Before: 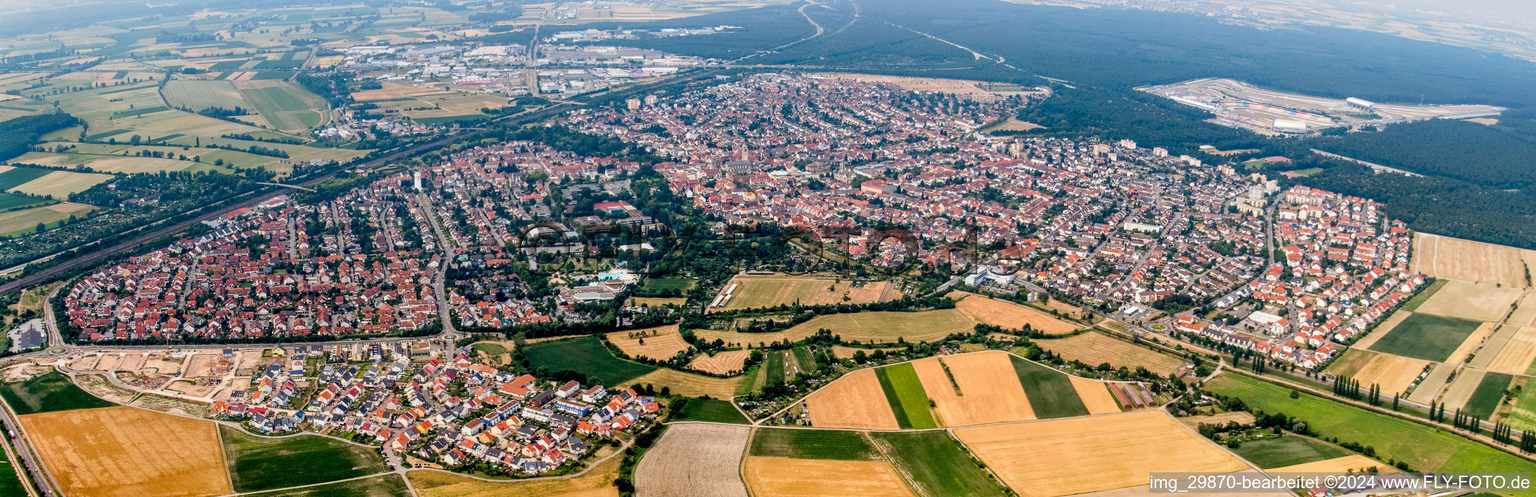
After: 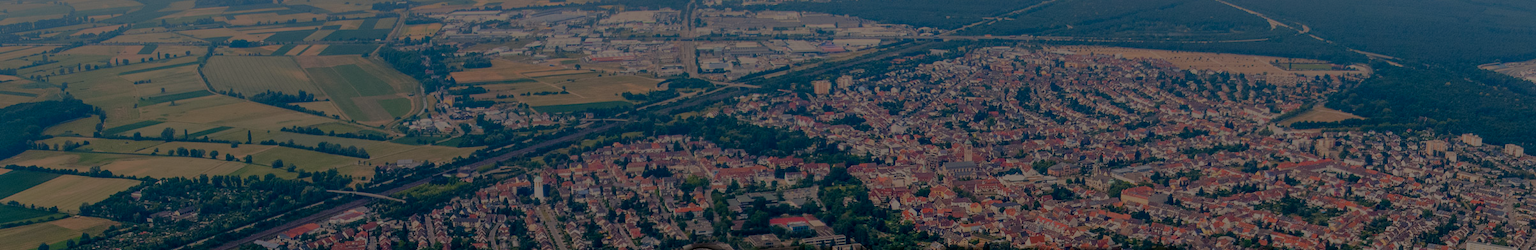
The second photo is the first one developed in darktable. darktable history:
crop: left 0.529%, top 7.63%, right 23.304%, bottom 53.937%
color balance rgb: highlights gain › chroma 2.89%, highlights gain › hue 61.68°, linear chroma grading › global chroma 15.042%, perceptual saturation grading › global saturation 15.052%, perceptual brilliance grading › global brilliance -47.758%
